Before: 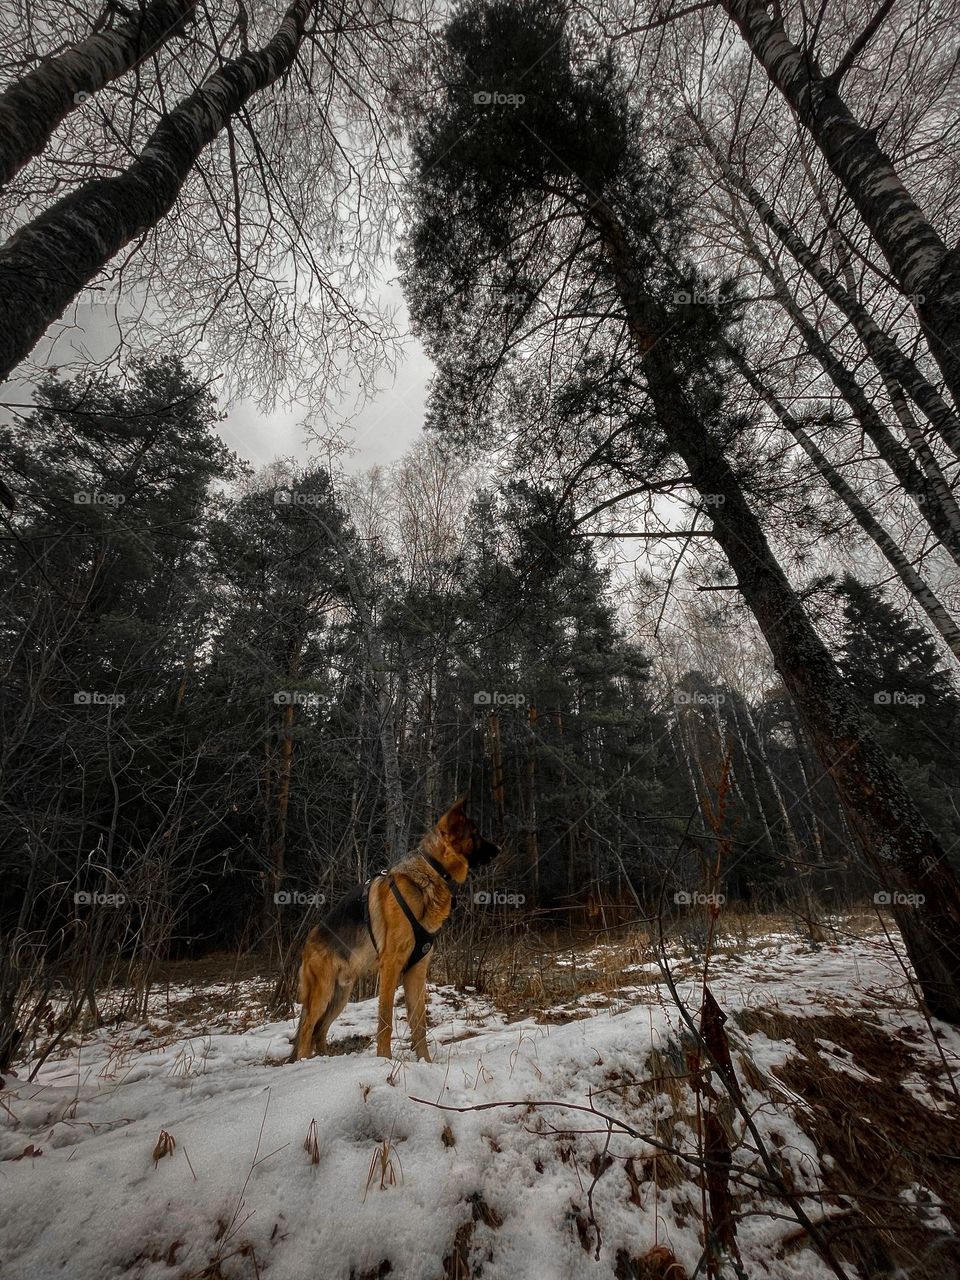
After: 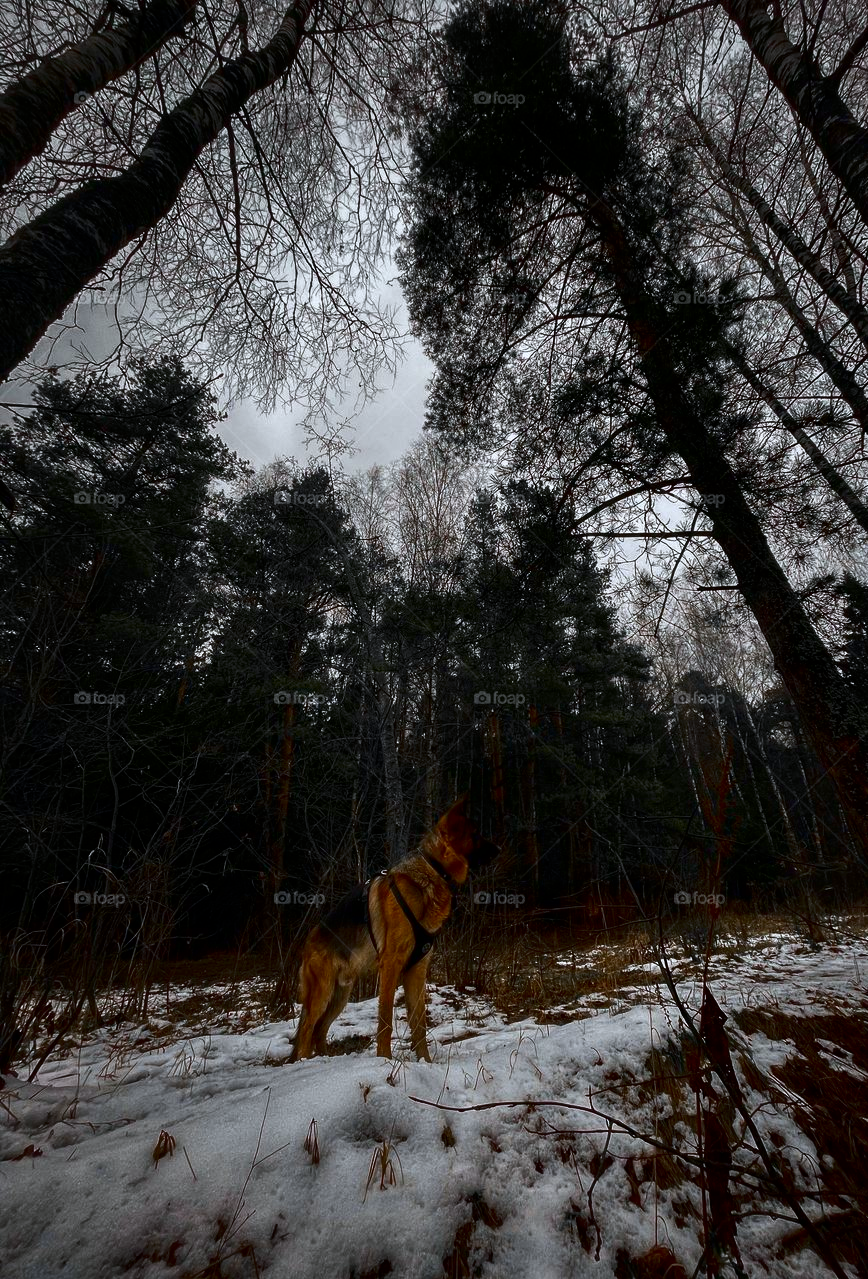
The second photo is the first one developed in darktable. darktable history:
crop: right 9.509%, bottom 0.031%
white balance: red 0.967, blue 1.049
contrast brightness saturation: contrast 0.13, brightness -0.24, saturation 0.14
